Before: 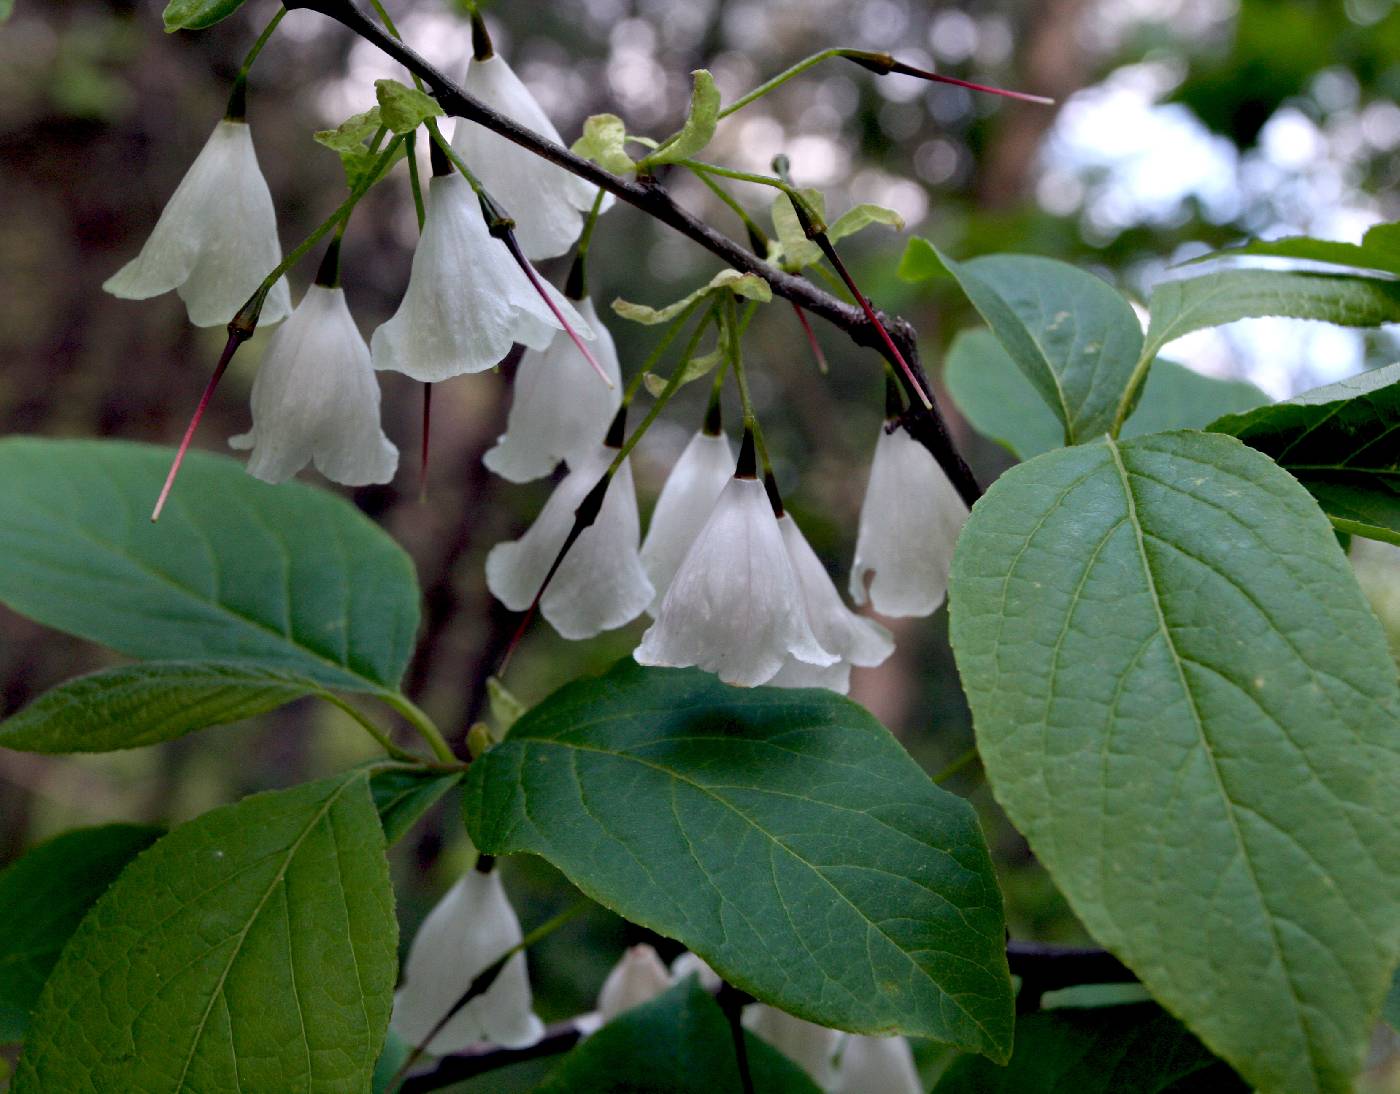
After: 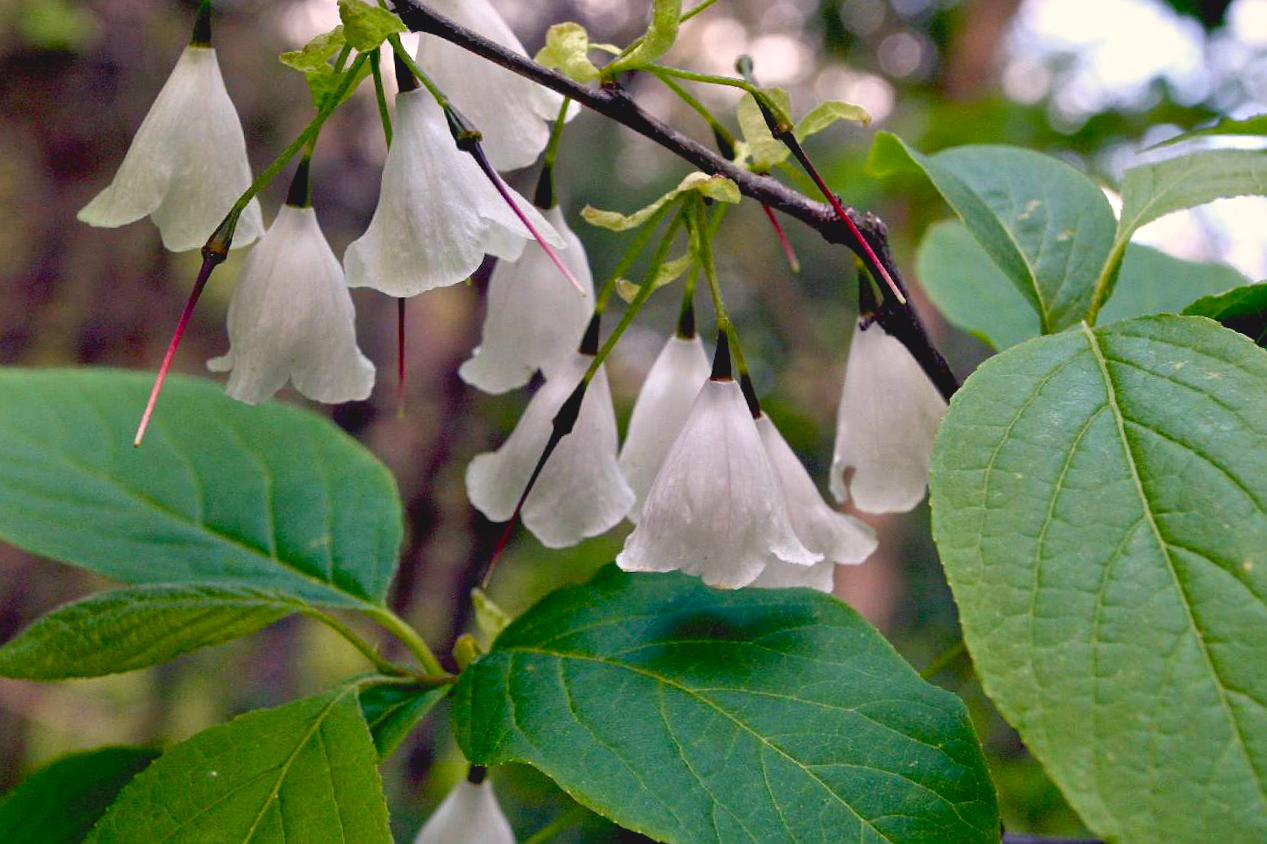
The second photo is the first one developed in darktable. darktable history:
tone equalizer: -8 EV 1 EV, -7 EV 1 EV, -6 EV 1 EV, -5 EV 1 EV, -4 EV 1 EV, -3 EV 0.75 EV, -2 EV 0.5 EV, -1 EV 0.25 EV
rotate and perspective: rotation -2.22°, lens shift (horizontal) -0.022, automatic cropping off
crop and rotate: left 2.425%, top 11.305%, right 9.6%, bottom 15.08%
sharpen: amount 0.2
color balance rgb: shadows lift › chroma 2%, shadows lift › hue 247.2°, power › chroma 0.3%, power › hue 25.2°, highlights gain › chroma 3%, highlights gain › hue 60°, global offset › luminance 0.75%, perceptual saturation grading › global saturation 20%, perceptual saturation grading › highlights -20%, perceptual saturation grading › shadows 30%, global vibrance 20%
